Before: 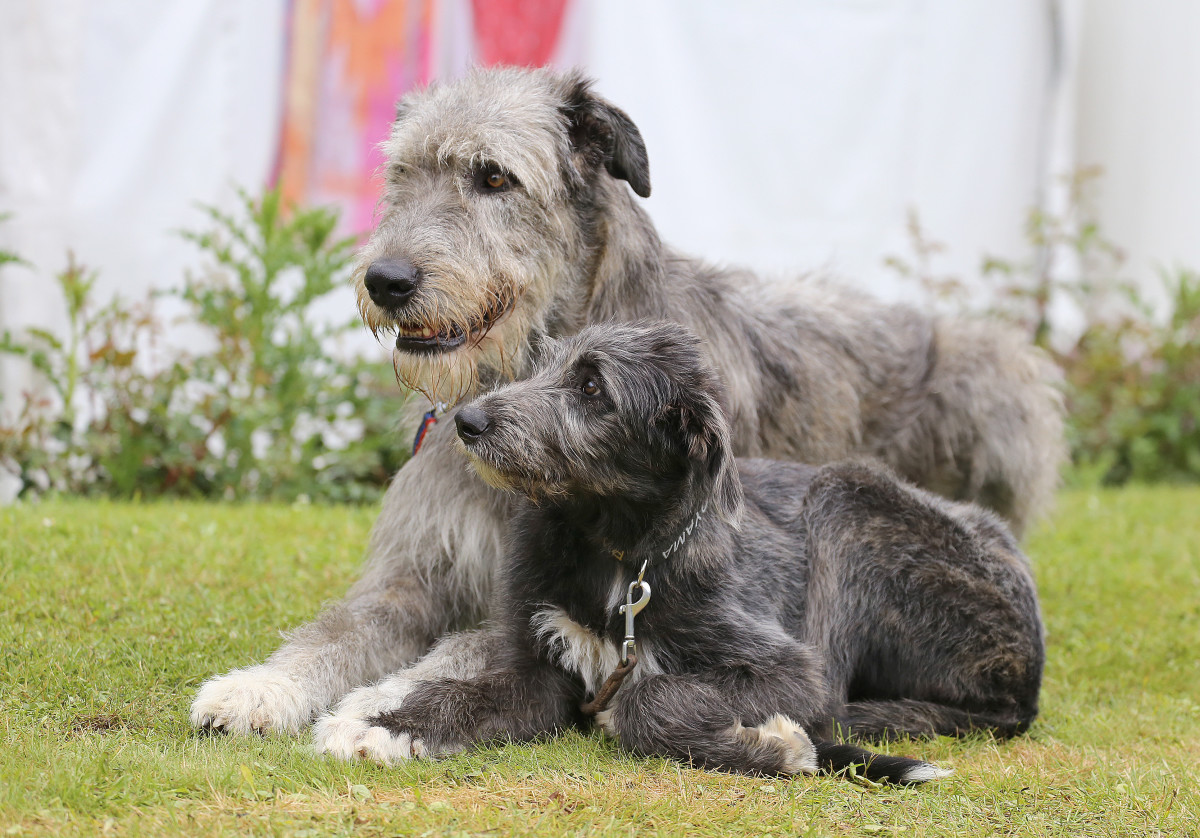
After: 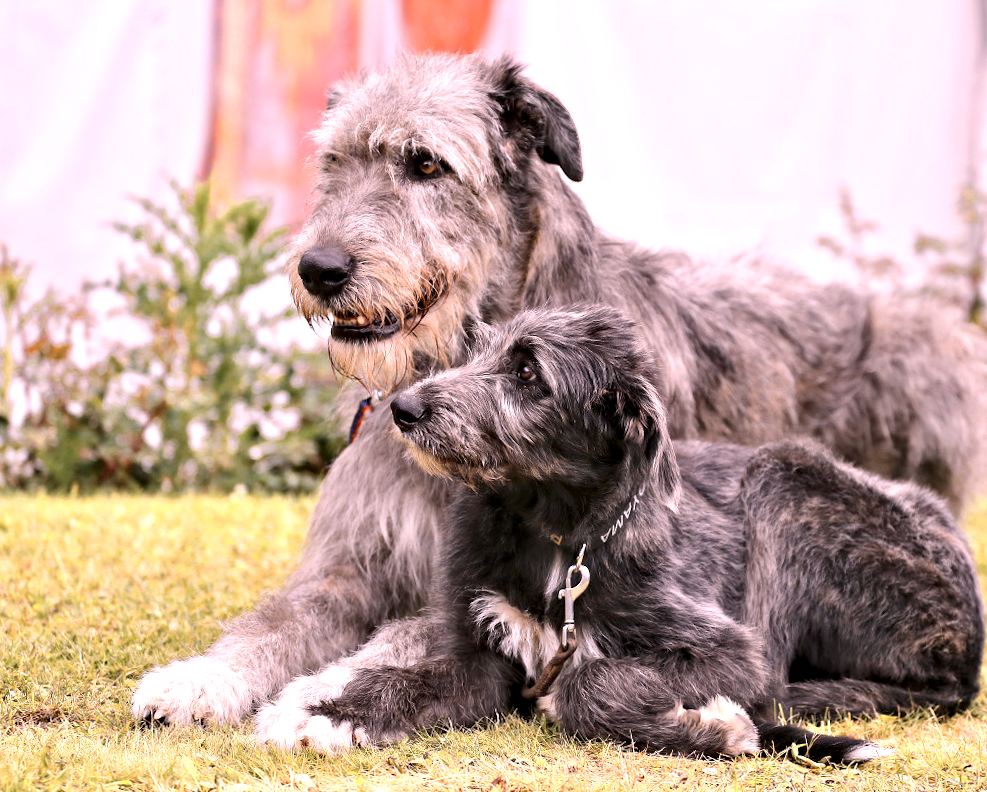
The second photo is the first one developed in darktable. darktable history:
white balance: red 1.188, blue 1.11
crop and rotate: angle 1°, left 4.281%, top 0.642%, right 11.383%, bottom 2.486%
contrast equalizer: y [[0.511, 0.558, 0.631, 0.632, 0.559, 0.512], [0.5 ×6], [0.507, 0.559, 0.627, 0.644, 0.647, 0.647], [0 ×6], [0 ×6]]
color zones: curves: ch0 [(0.018, 0.548) (0.197, 0.654) (0.425, 0.447) (0.605, 0.658) (0.732, 0.579)]; ch1 [(0.105, 0.531) (0.224, 0.531) (0.386, 0.39) (0.618, 0.456) (0.732, 0.456) (0.956, 0.421)]; ch2 [(0.039, 0.583) (0.215, 0.465) (0.399, 0.544) (0.465, 0.548) (0.614, 0.447) (0.724, 0.43) (0.882, 0.623) (0.956, 0.632)]
